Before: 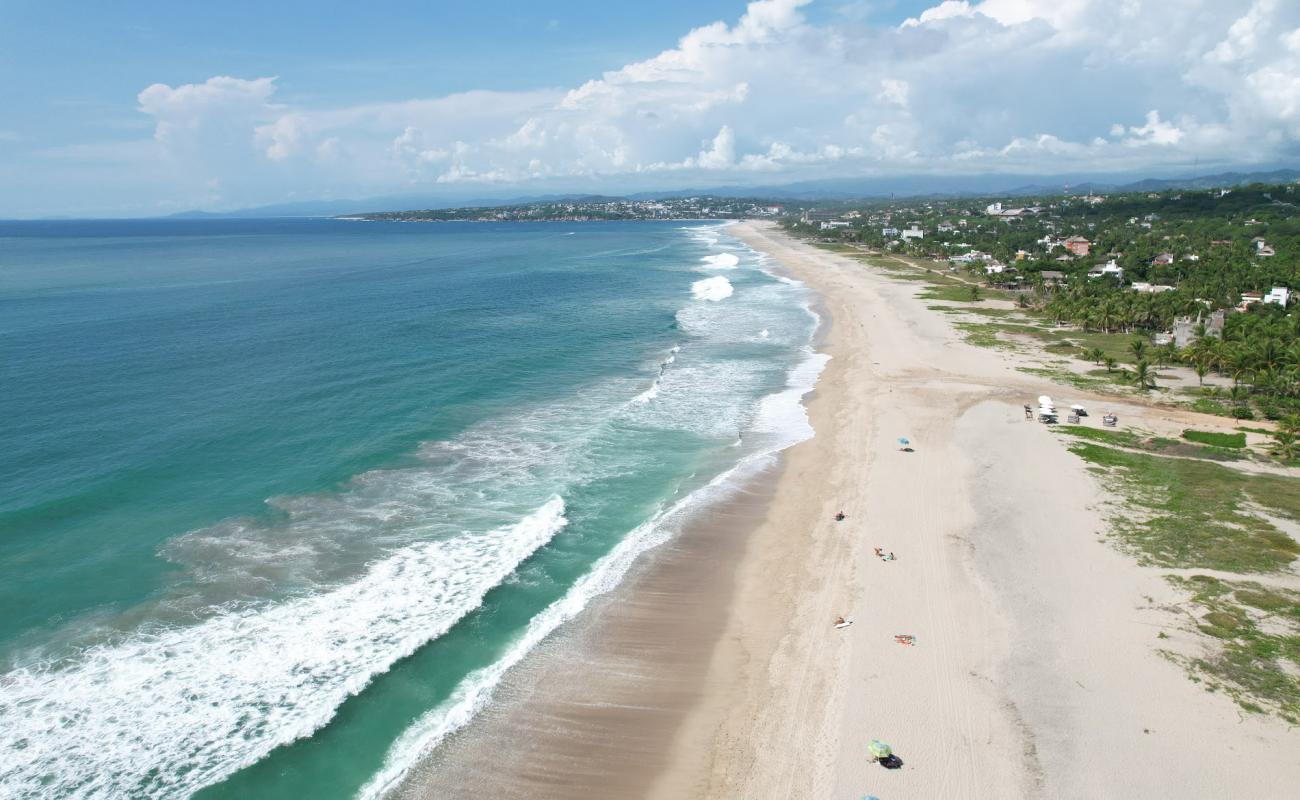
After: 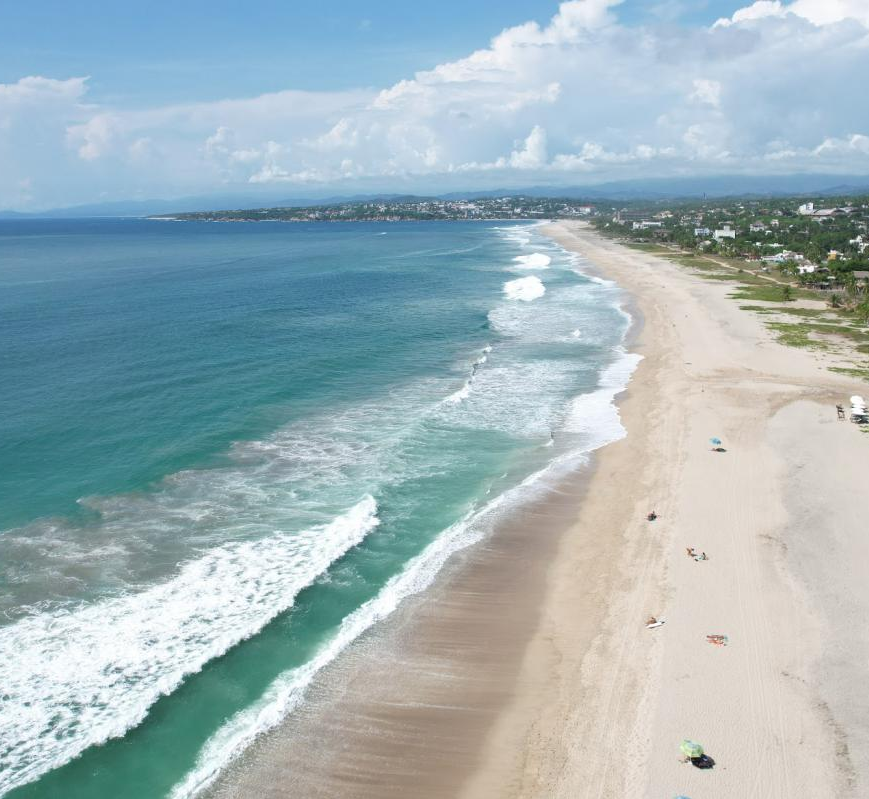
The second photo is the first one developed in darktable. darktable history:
crop and rotate: left 14.487%, right 18.666%
